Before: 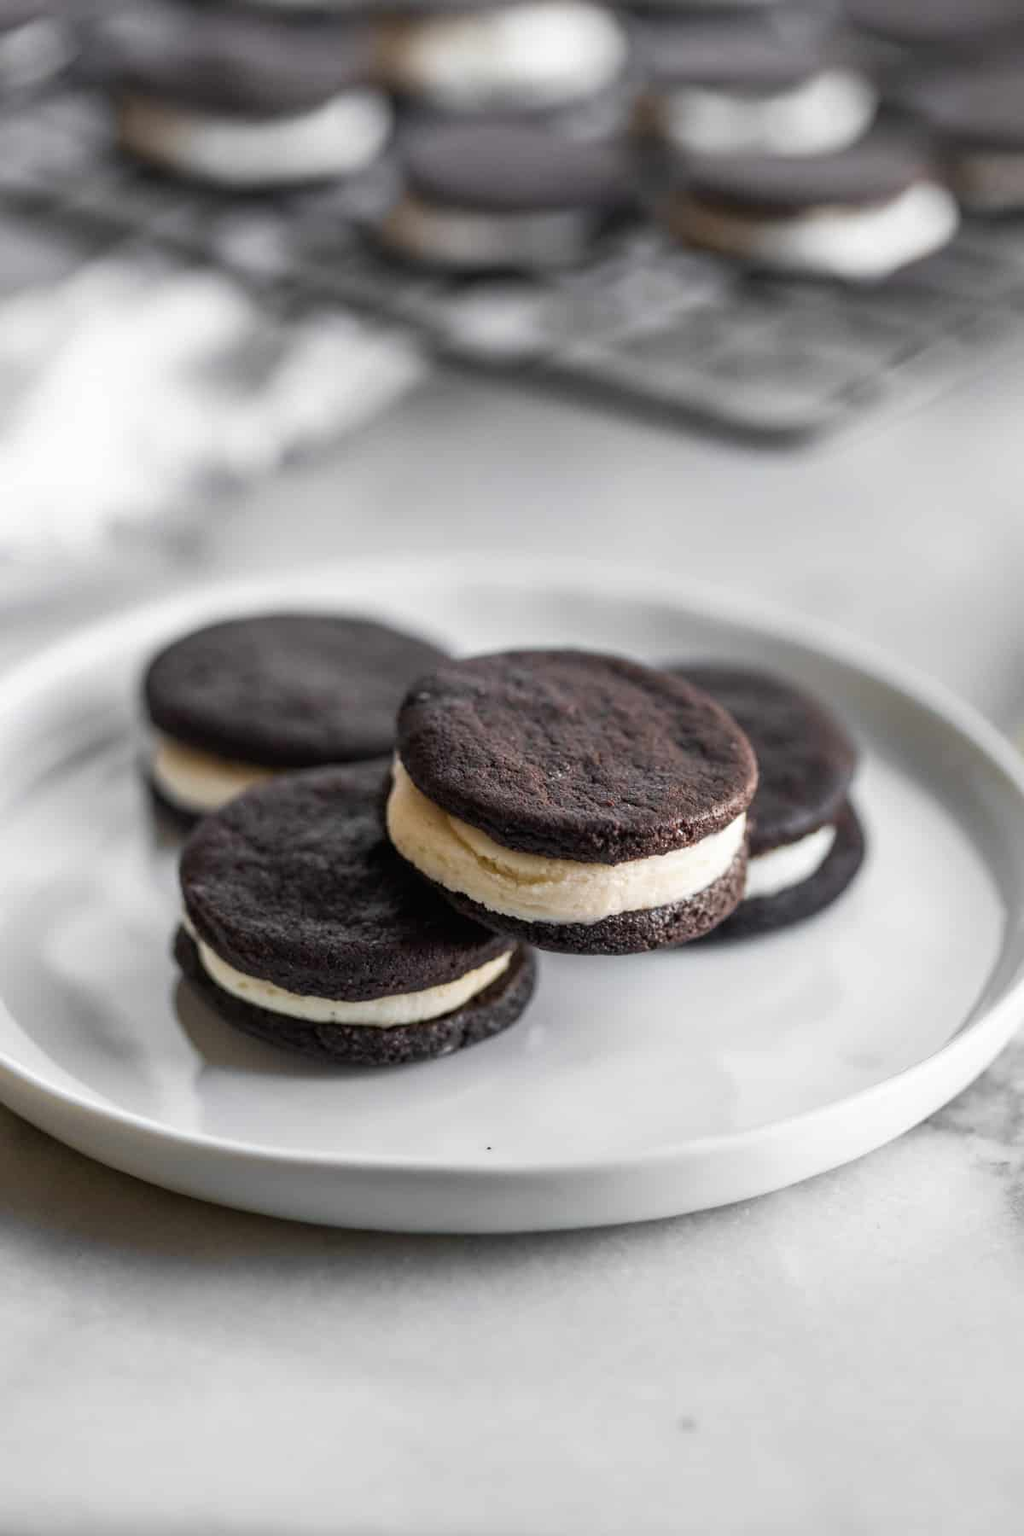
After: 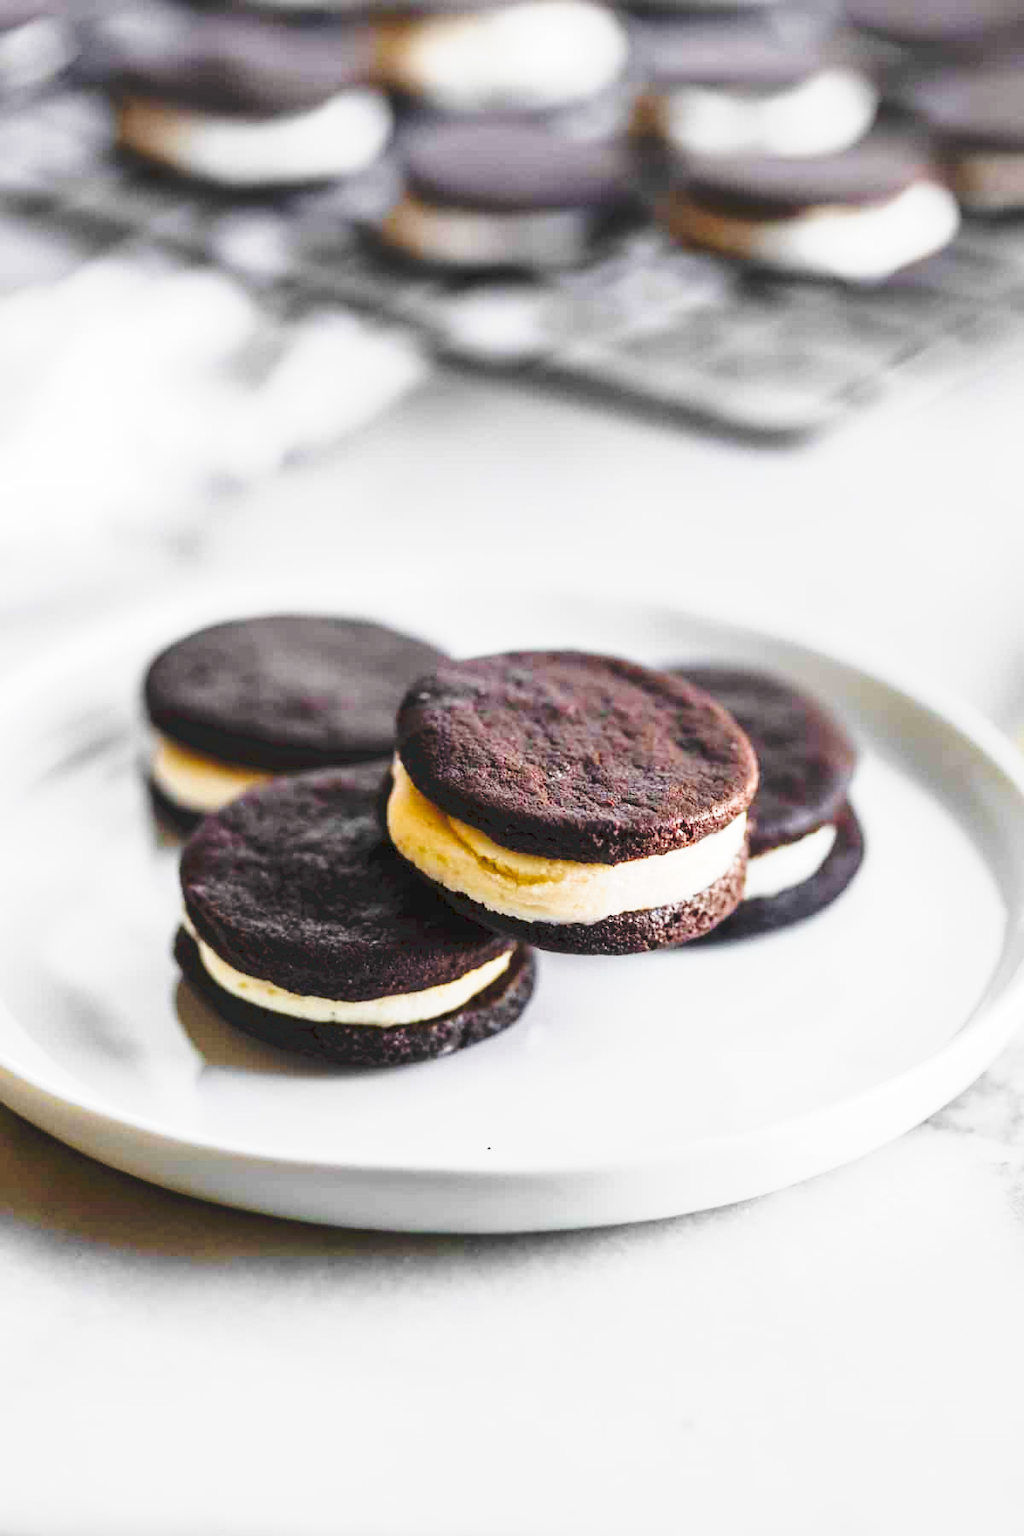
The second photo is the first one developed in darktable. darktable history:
tone curve: curves: ch0 [(0, 0) (0.003, 0.037) (0.011, 0.061) (0.025, 0.104) (0.044, 0.145) (0.069, 0.145) (0.1, 0.127) (0.136, 0.175) (0.177, 0.207) (0.224, 0.252) (0.277, 0.341) (0.335, 0.446) (0.399, 0.554) (0.468, 0.658) (0.543, 0.757) (0.623, 0.843) (0.709, 0.919) (0.801, 0.958) (0.898, 0.975) (1, 1)], preserve colors none
color balance rgb: linear chroma grading › global chroma 15%, perceptual saturation grading › global saturation 30%
